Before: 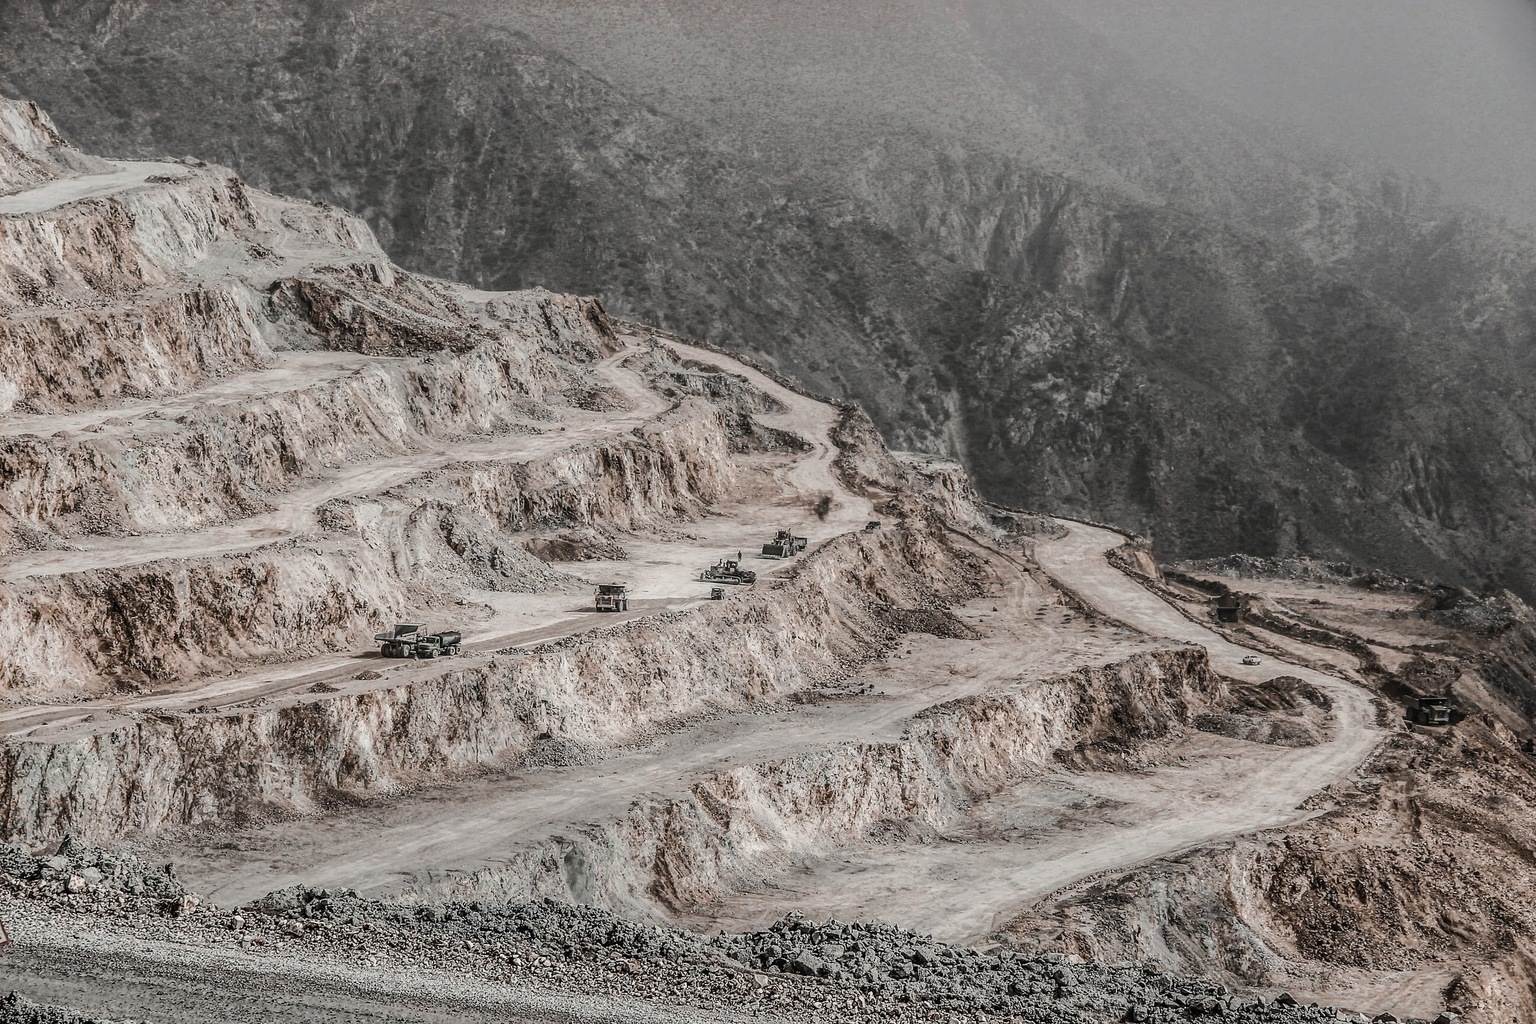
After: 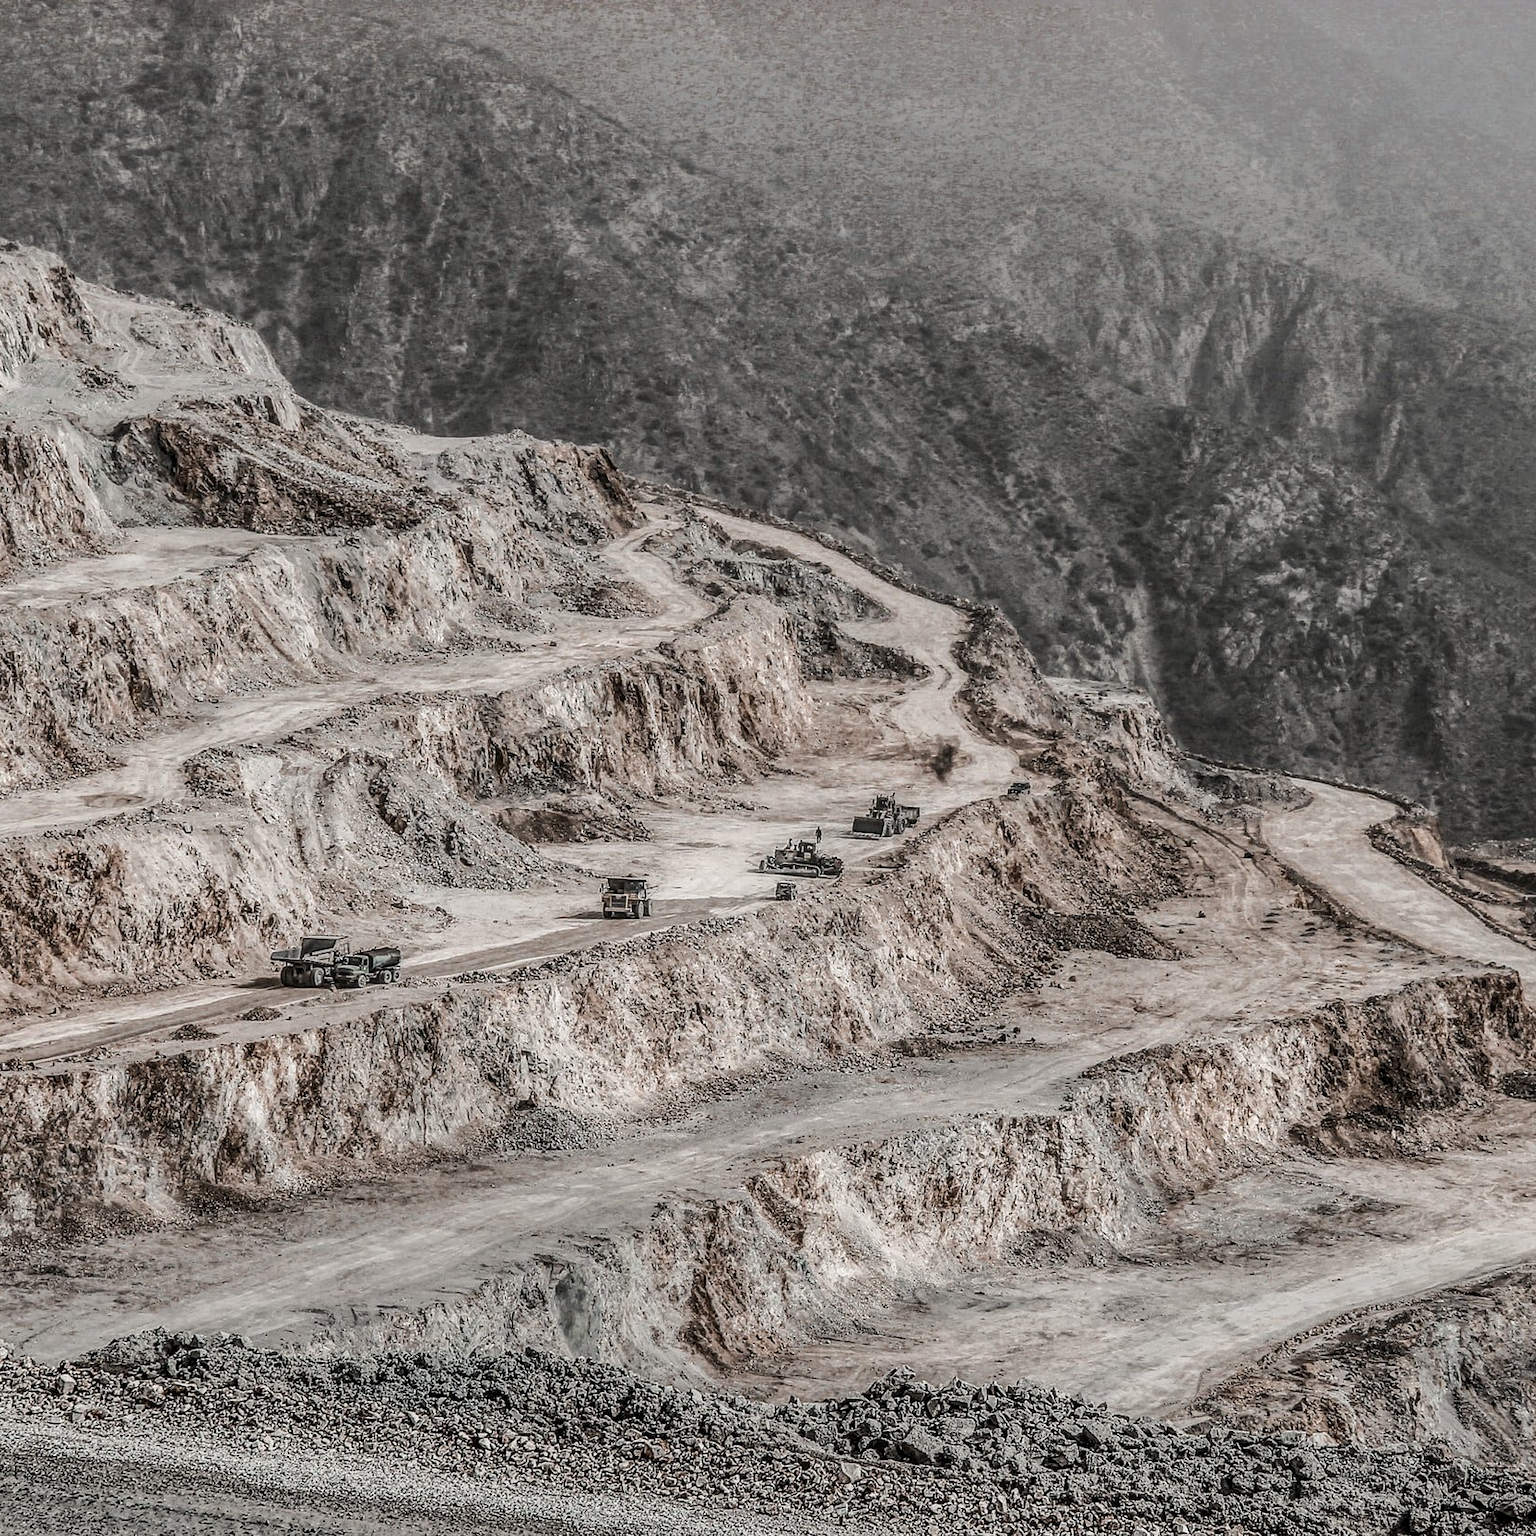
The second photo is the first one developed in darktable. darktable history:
crop and rotate: left 12.648%, right 20.685%
shadows and highlights: shadows 49, highlights -41, soften with gaussian
local contrast: on, module defaults
